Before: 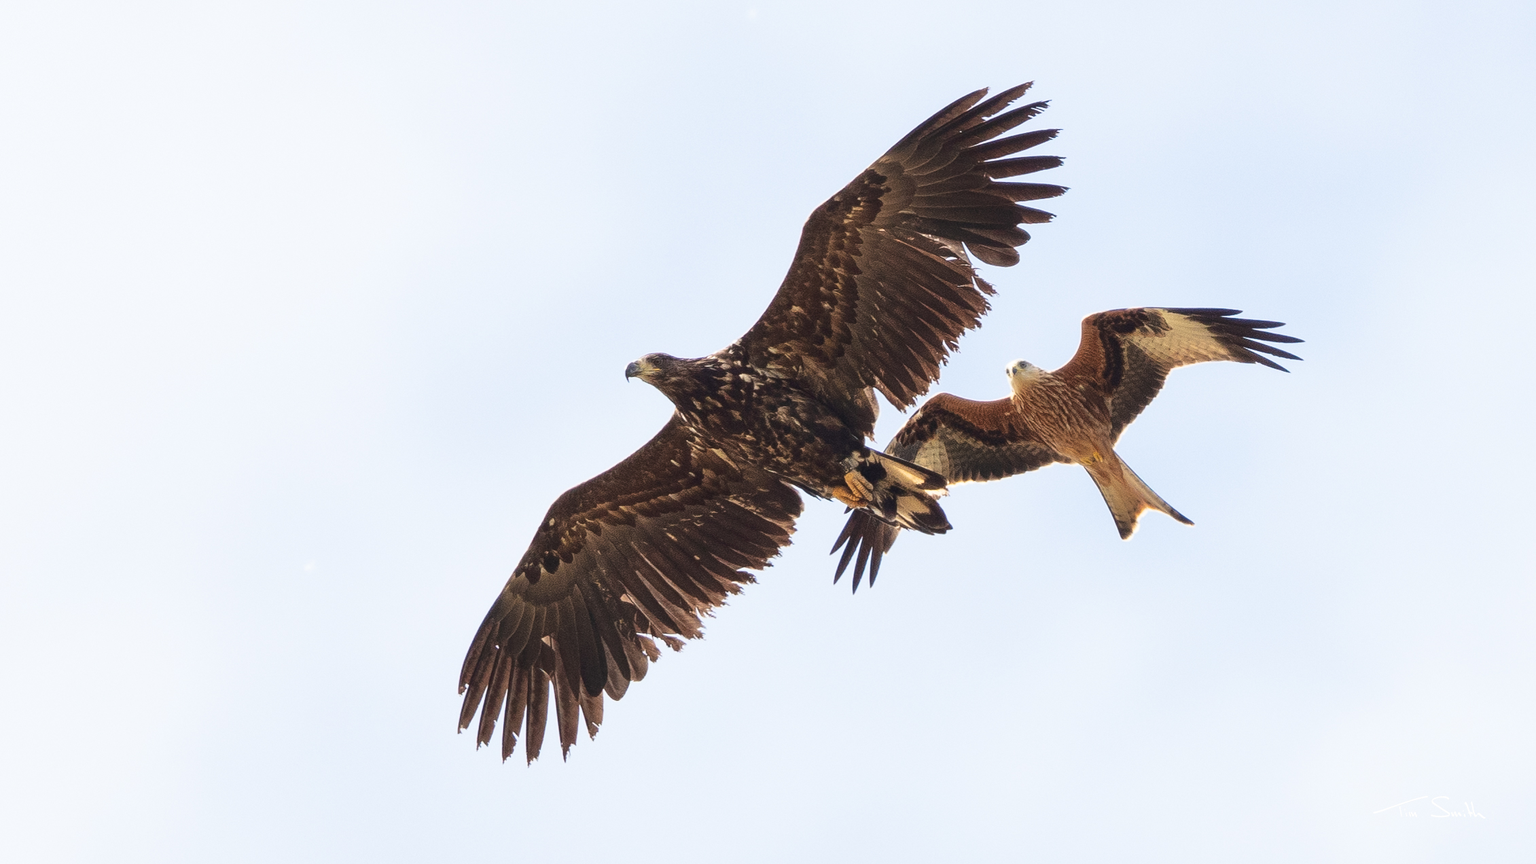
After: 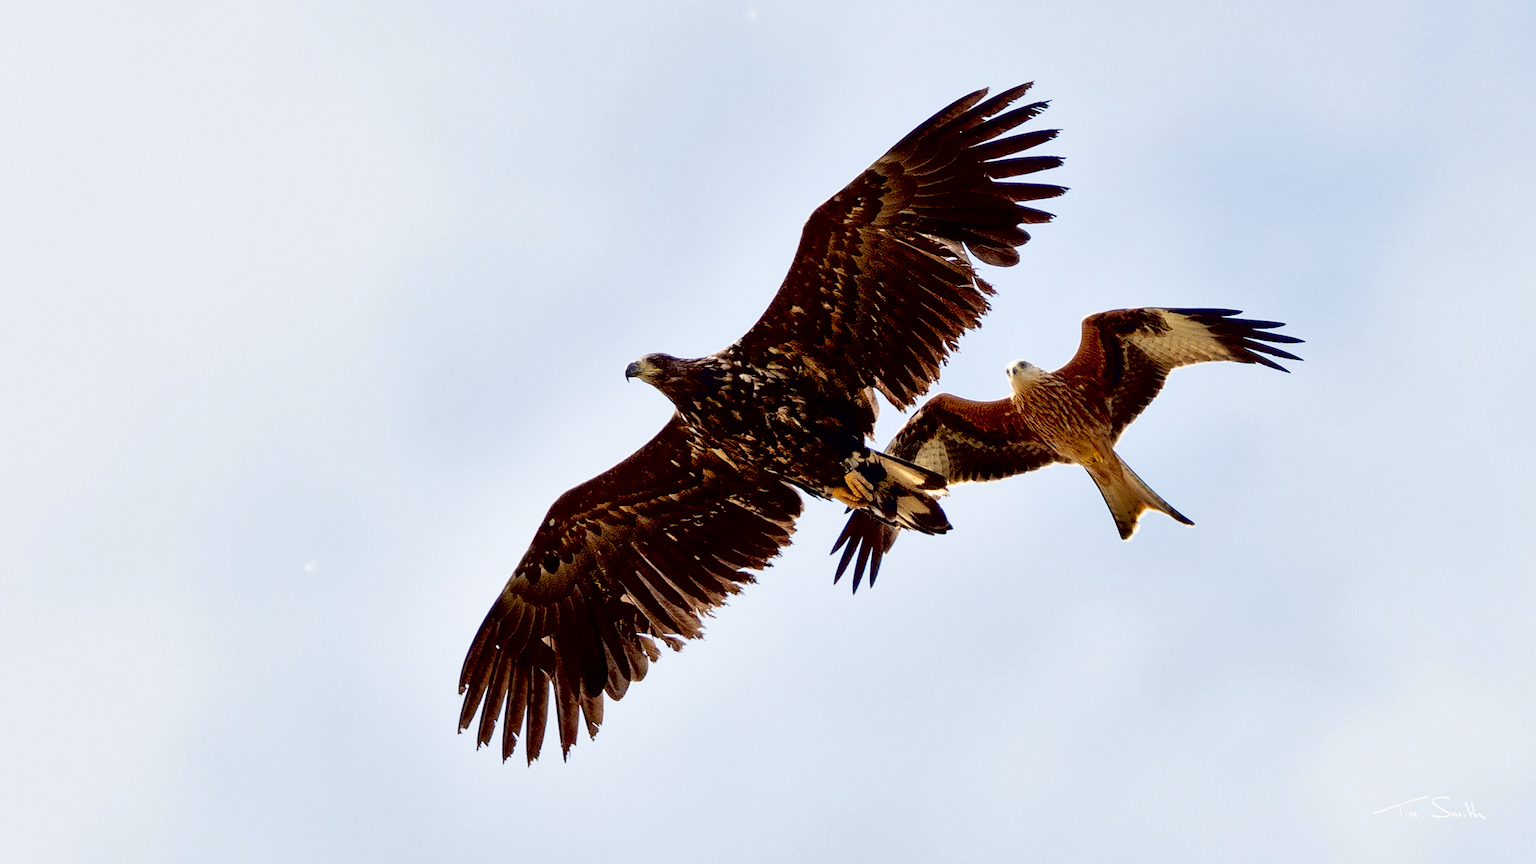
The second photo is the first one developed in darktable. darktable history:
exposure: black level correction 0.055, exposure -0.034 EV, compensate highlight preservation false
local contrast: mode bilateral grid, contrast 20, coarseness 50, detail 120%, midtone range 0.2
shadows and highlights: soften with gaussian
